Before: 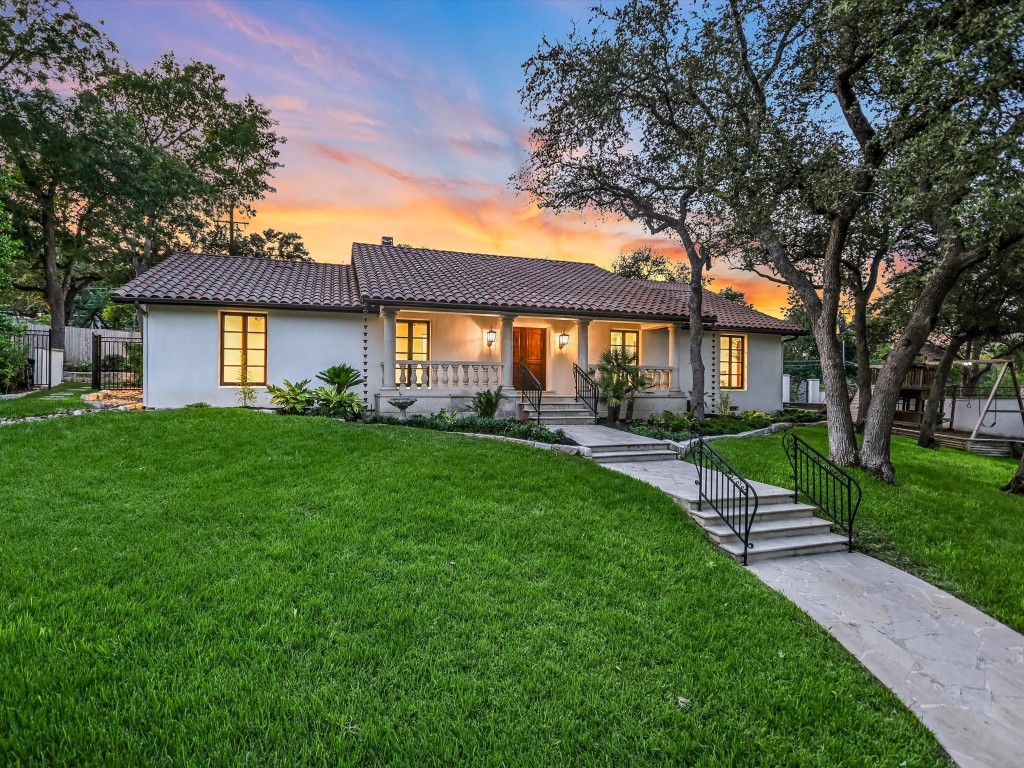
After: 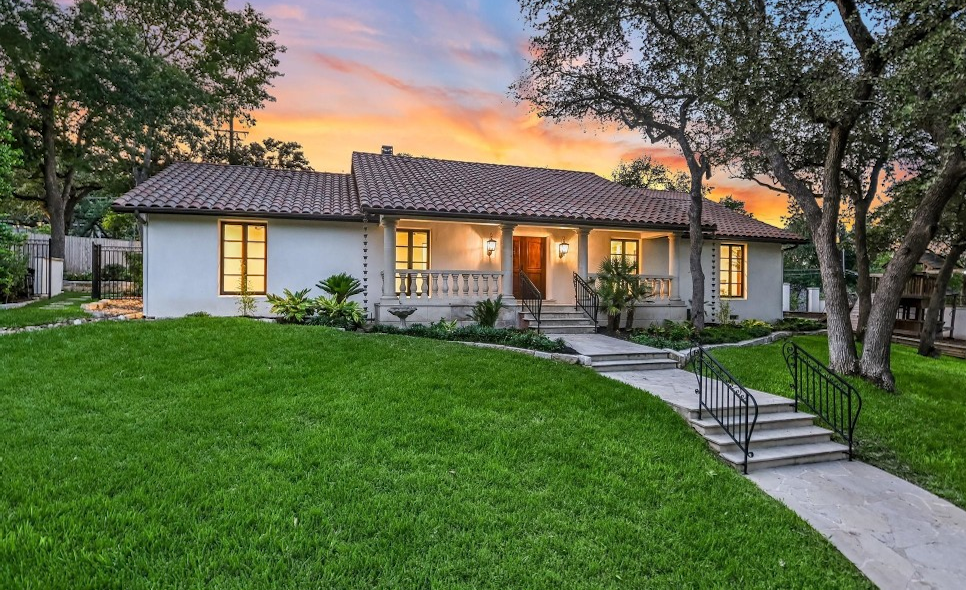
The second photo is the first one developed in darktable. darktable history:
crop and rotate: angle 0.053°, top 11.873%, right 5.527%, bottom 11.175%
